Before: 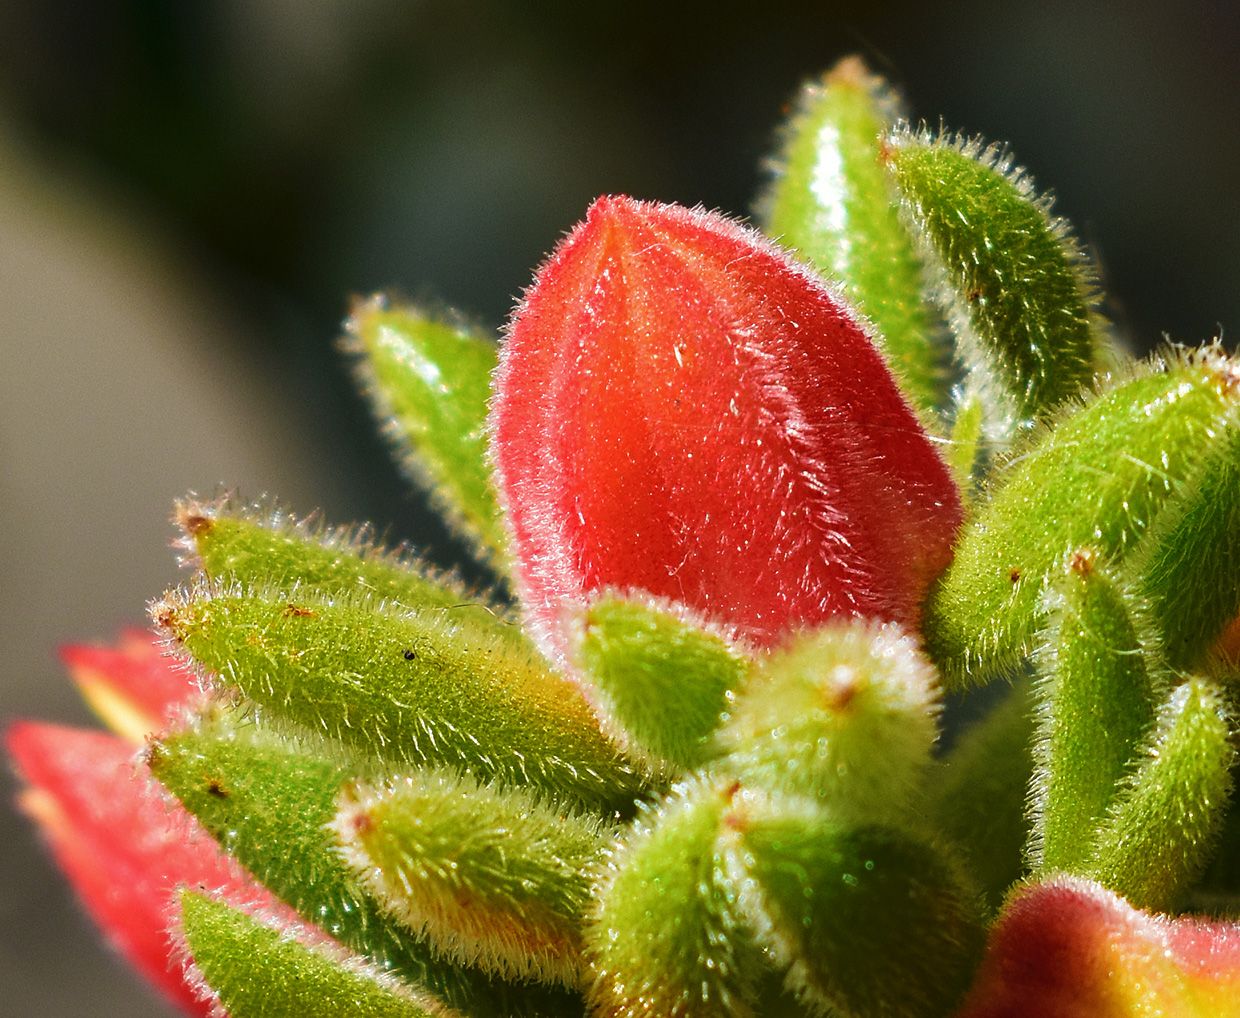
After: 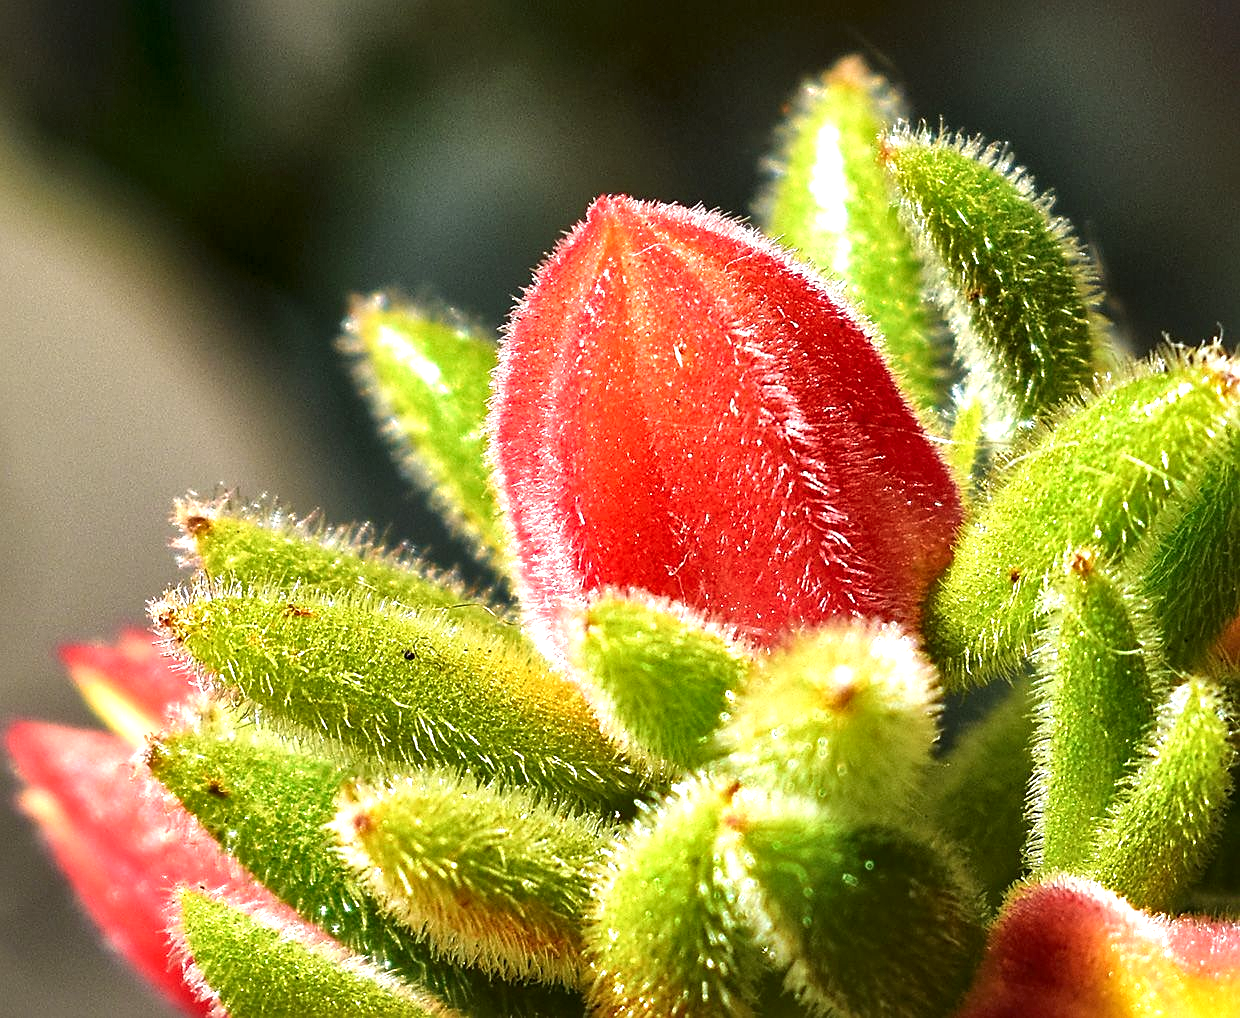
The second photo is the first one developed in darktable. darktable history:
sharpen: on, module defaults
local contrast: mode bilateral grid, contrast 21, coarseness 51, detail 171%, midtone range 0.2
exposure: black level correction 0, exposure 0.694 EV, compensate highlight preservation false
